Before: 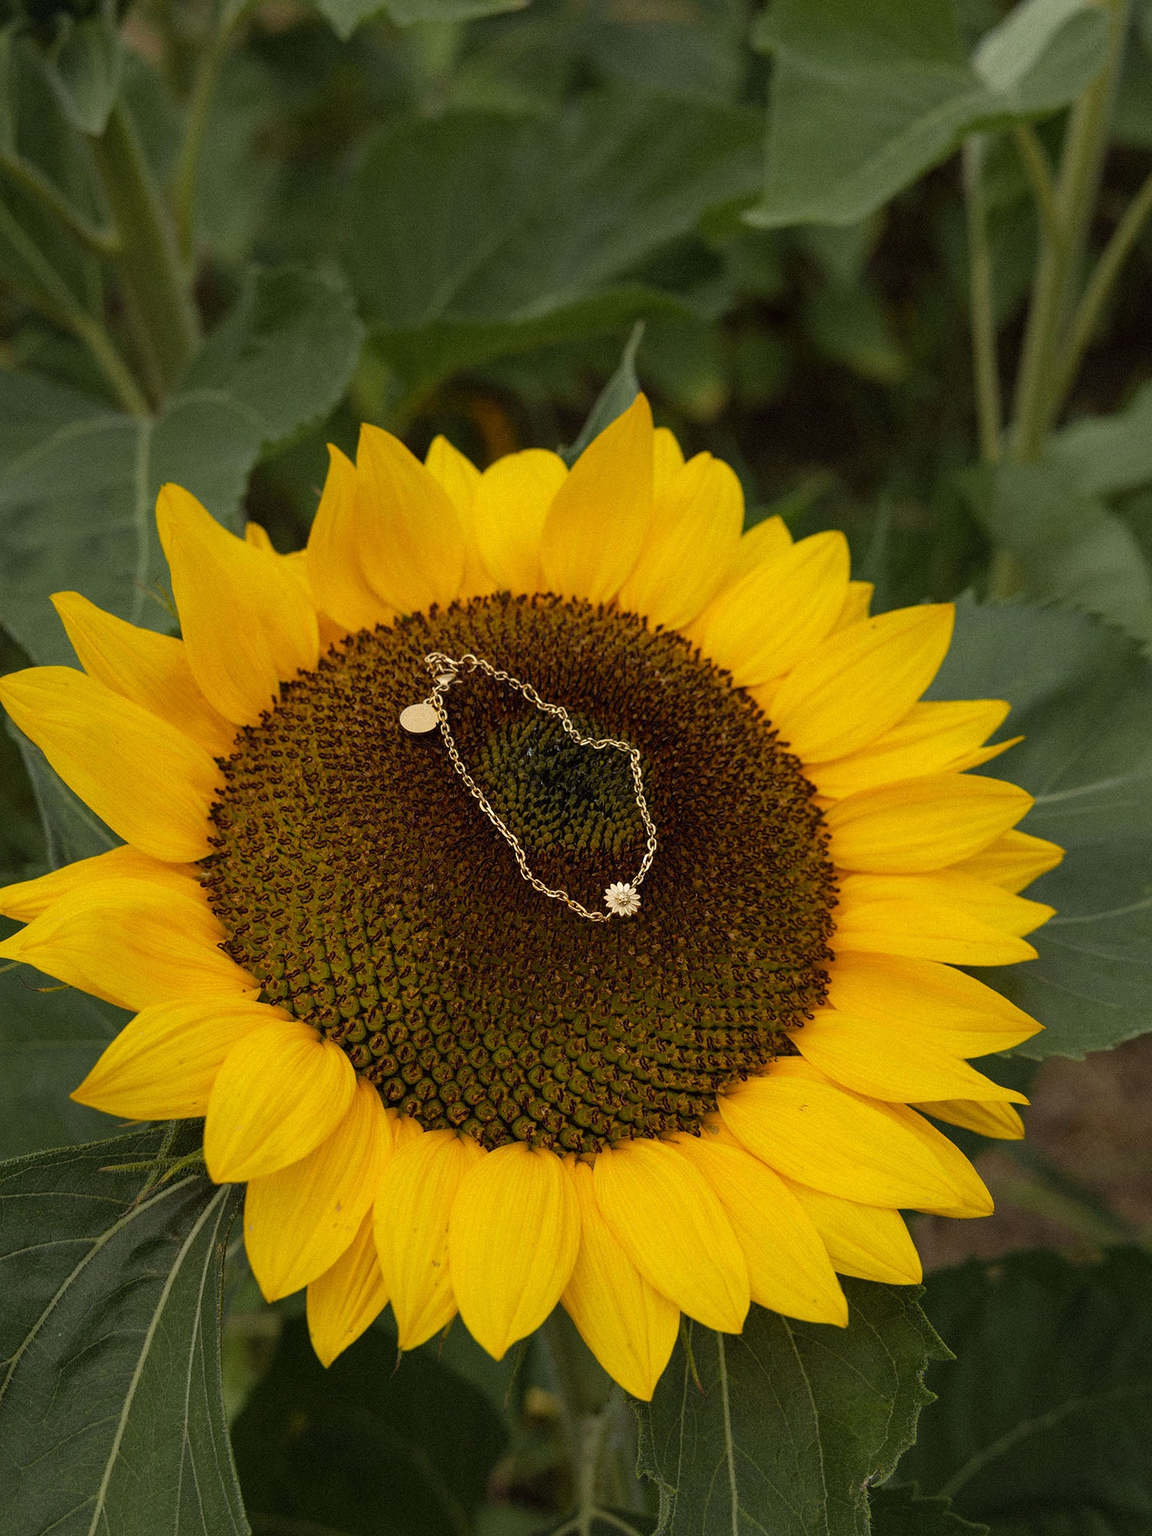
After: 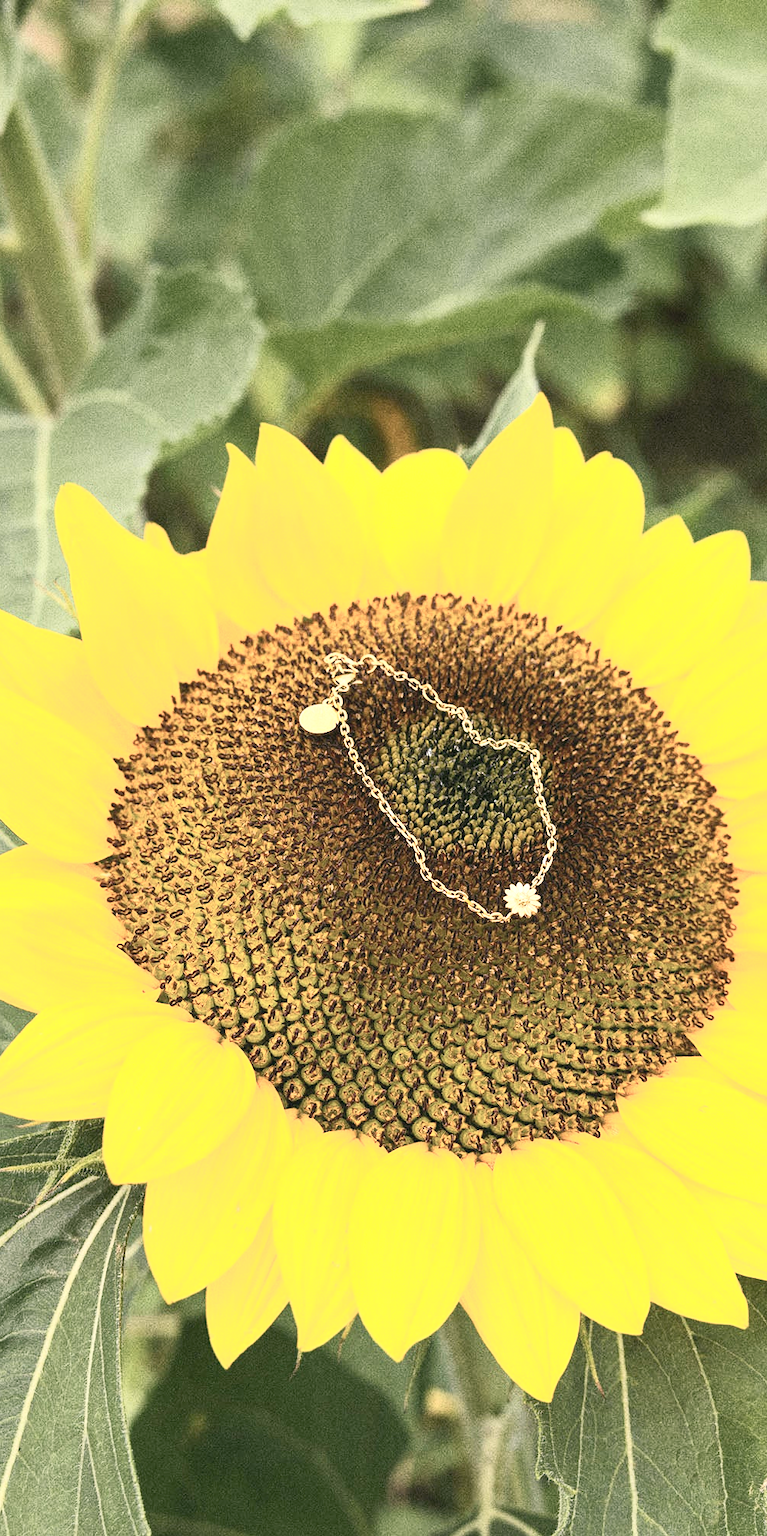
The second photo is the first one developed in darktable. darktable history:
crop and rotate: left 8.786%, right 24.548%
color correction: highlights a* 4.02, highlights b* 4.98, shadows a* -7.55, shadows b* 4.98
exposure: black level correction 0, exposure 1.45 EV, compensate exposure bias true, compensate highlight preservation false
contrast brightness saturation: contrast 0.43, brightness 0.56, saturation -0.19
color calibration: illuminant as shot in camera, x 0.358, y 0.373, temperature 4628.91 K
